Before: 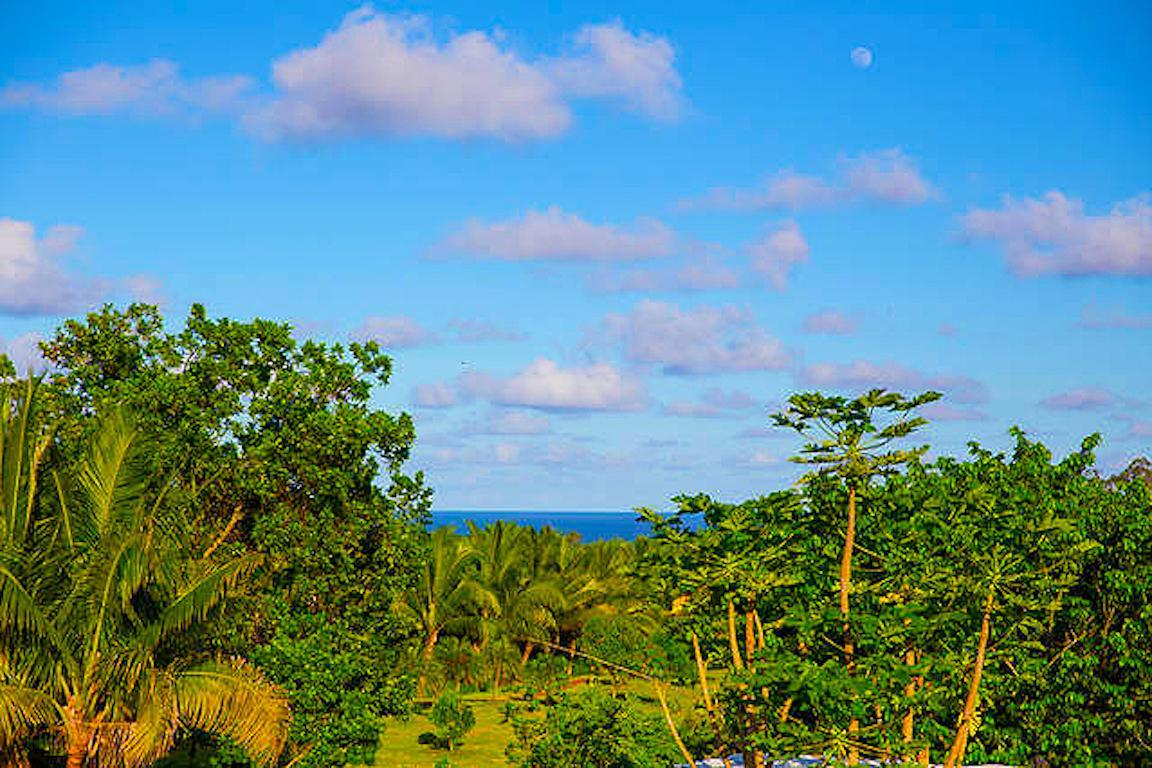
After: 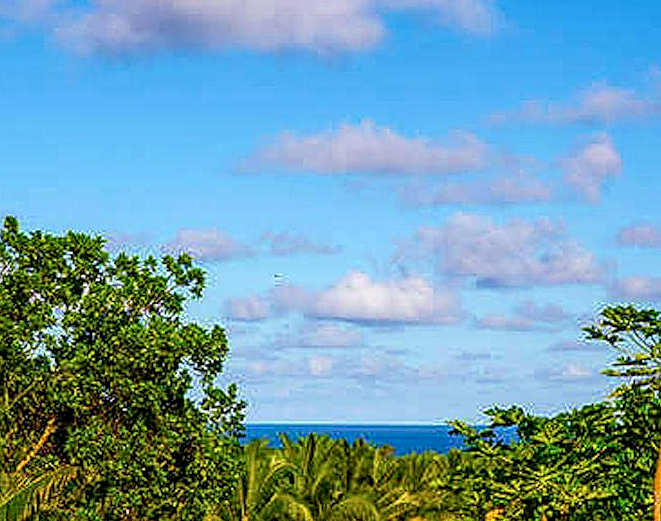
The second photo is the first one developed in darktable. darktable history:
crop: left 16.256%, top 11.414%, right 26.283%, bottom 20.736%
local contrast: detail 150%
sharpen: on, module defaults
